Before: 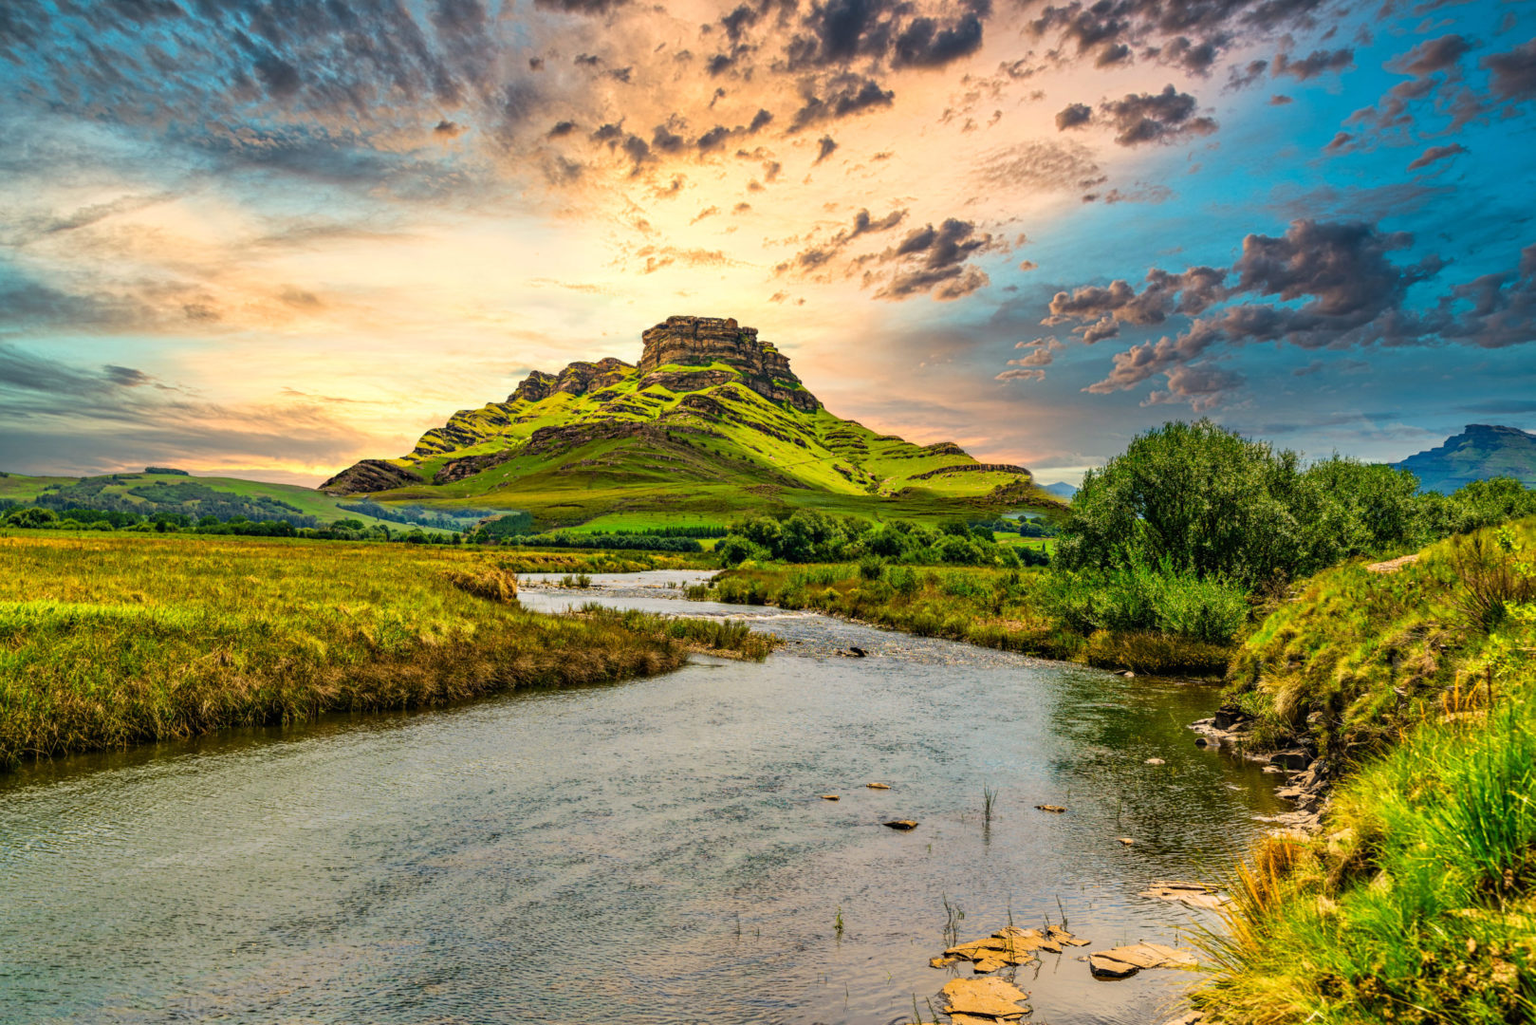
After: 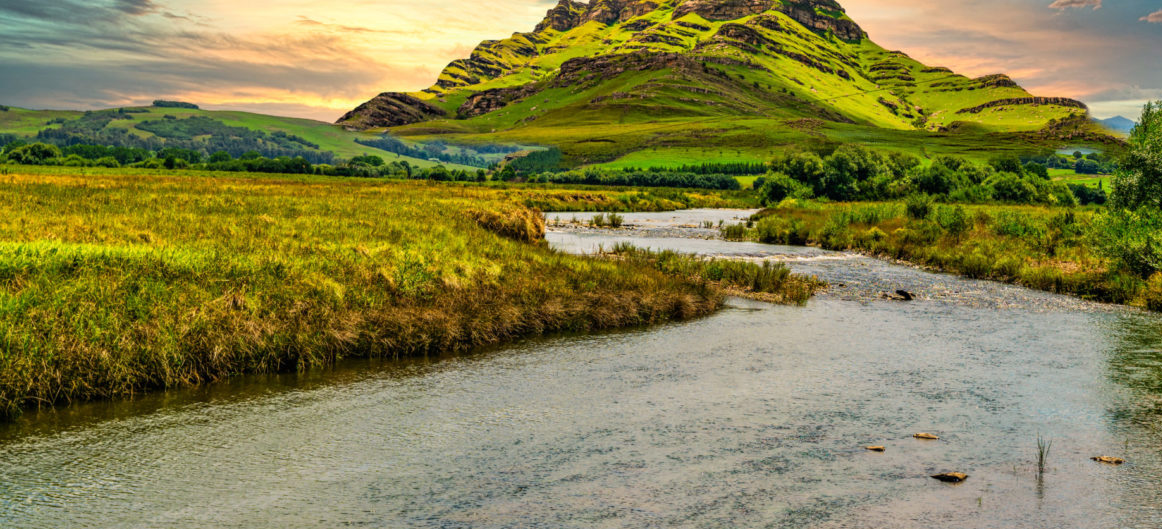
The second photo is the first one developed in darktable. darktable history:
crop: top 36.313%, right 28.217%, bottom 14.651%
